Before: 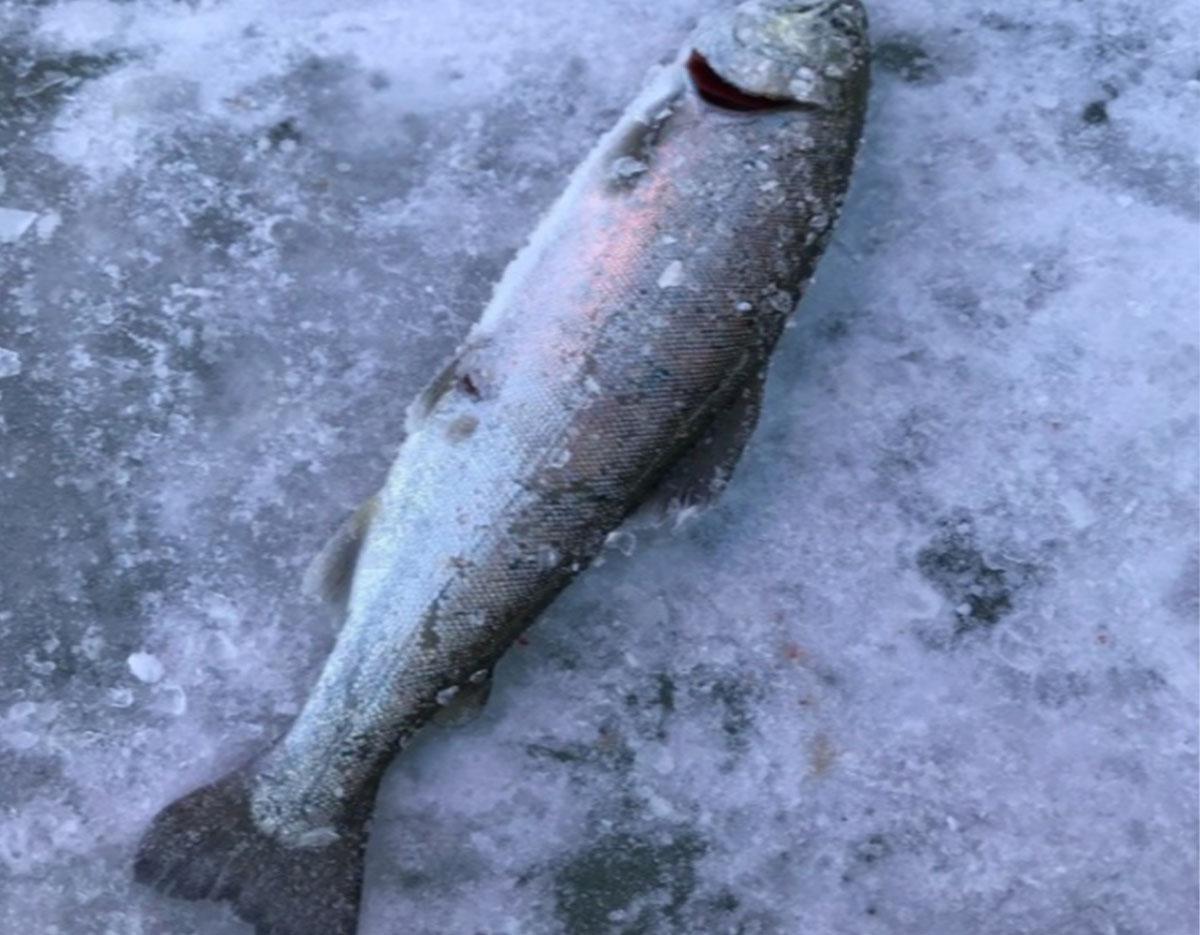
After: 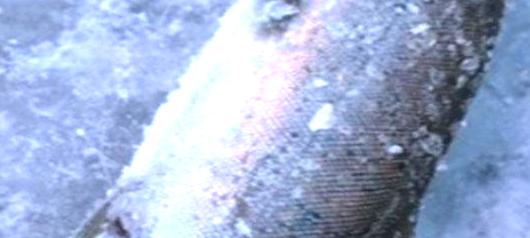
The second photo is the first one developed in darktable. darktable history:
crop: left 29.102%, top 16.877%, right 26.649%, bottom 57.653%
exposure: exposure 1 EV, compensate exposure bias true, compensate highlight preservation false
color correction: highlights b* -0.016, saturation 1.12
